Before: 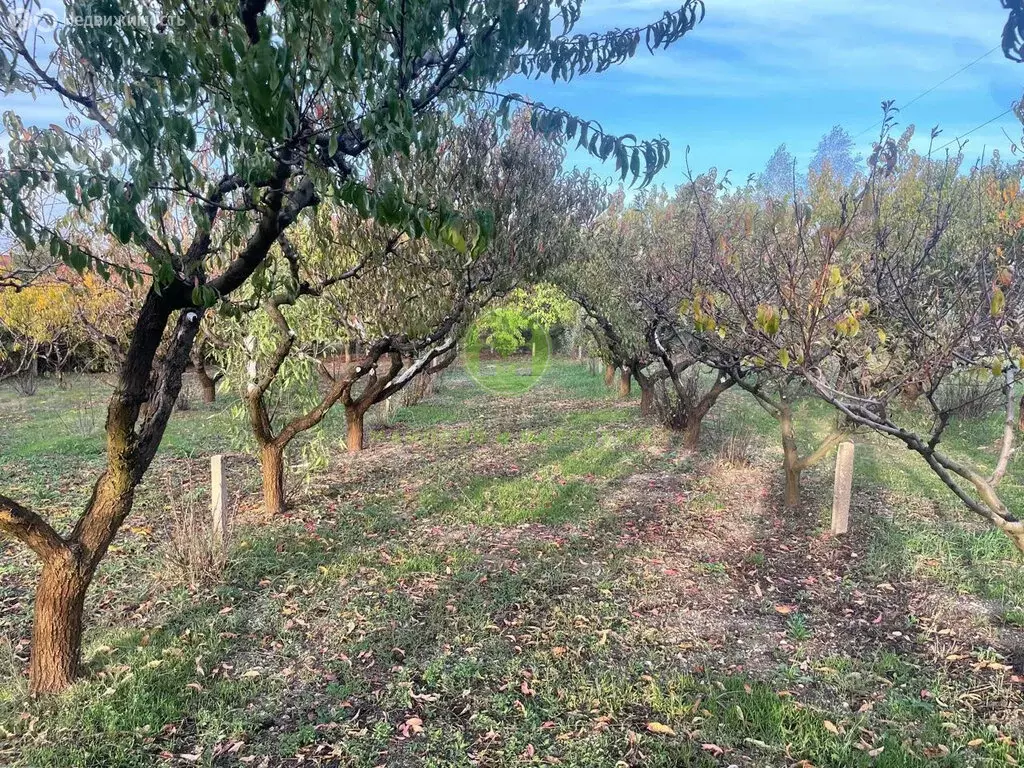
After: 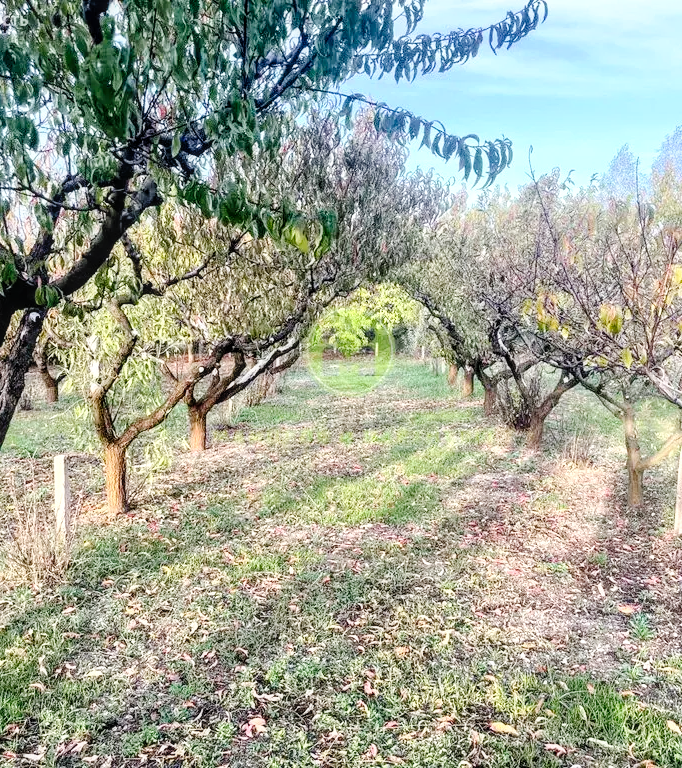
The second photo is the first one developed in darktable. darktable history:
crop: left 15.419%, right 17.914%
contrast brightness saturation: contrast 0.14, brightness 0.21
local contrast: on, module defaults
tone curve: curves: ch0 [(0, 0) (0.003, 0.003) (0.011, 0.005) (0.025, 0.008) (0.044, 0.012) (0.069, 0.02) (0.1, 0.031) (0.136, 0.047) (0.177, 0.088) (0.224, 0.141) (0.277, 0.222) (0.335, 0.32) (0.399, 0.422) (0.468, 0.523) (0.543, 0.623) (0.623, 0.716) (0.709, 0.796) (0.801, 0.88) (0.898, 0.958) (1, 1)], preserve colors none
